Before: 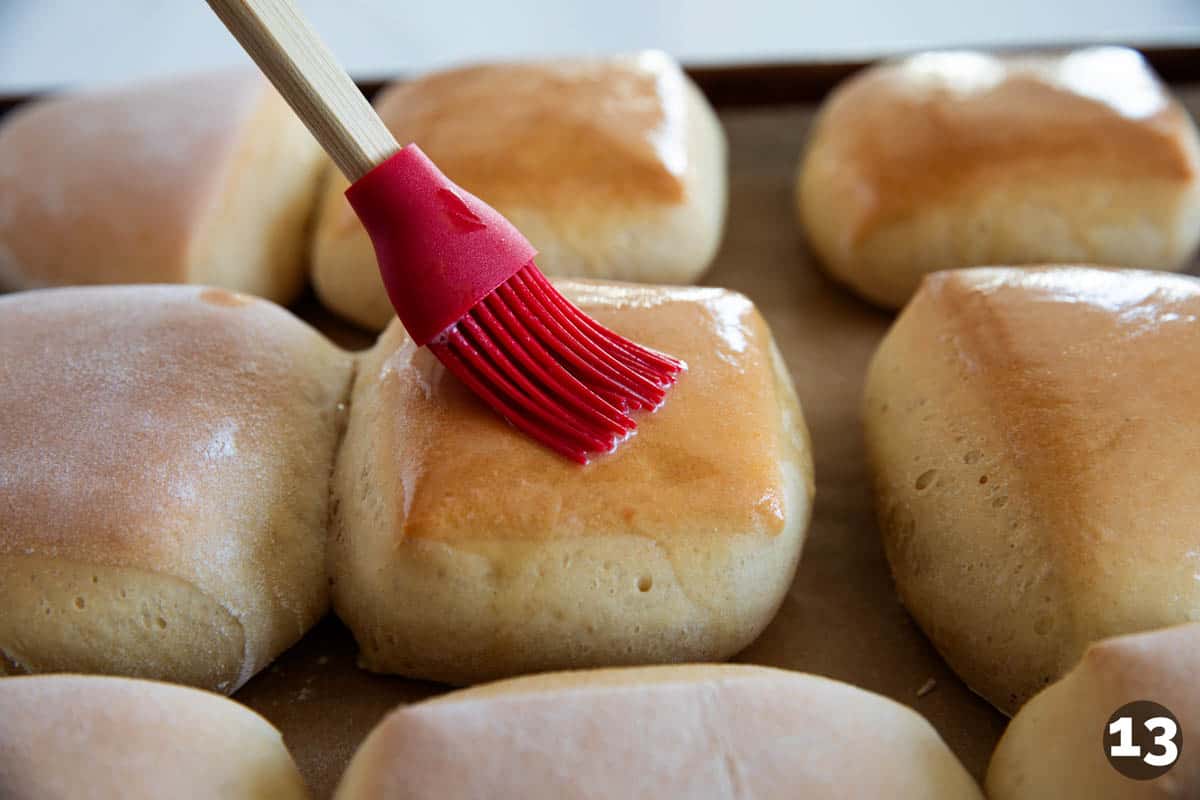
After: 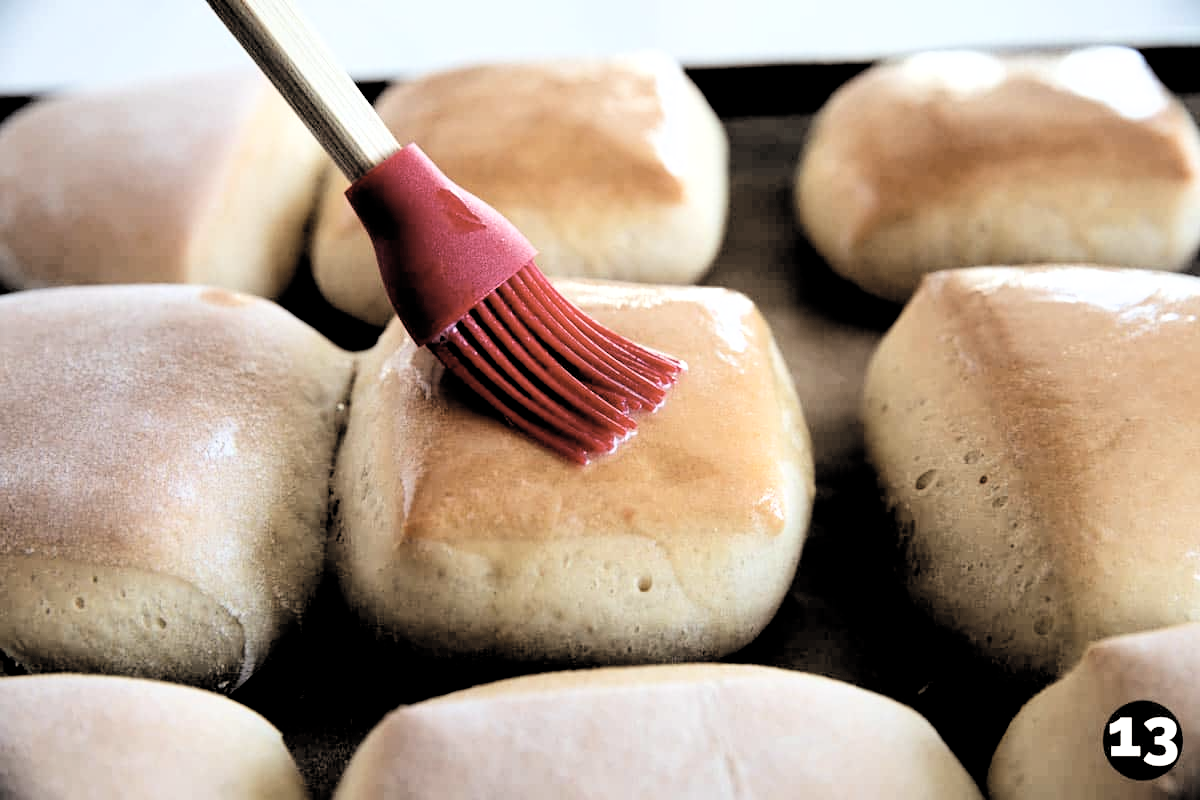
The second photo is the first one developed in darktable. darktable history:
contrast brightness saturation: contrast 0.1, saturation -0.36
filmic rgb: middle gray luminance 13.55%, black relative exposure -1.97 EV, white relative exposure 3.1 EV, threshold 6 EV, target black luminance 0%, hardness 1.79, latitude 59.23%, contrast 1.728, highlights saturation mix 5%, shadows ↔ highlights balance -37.52%, add noise in highlights 0, color science v3 (2019), use custom middle-gray values true, iterations of high-quality reconstruction 0, contrast in highlights soft, enable highlight reconstruction true
